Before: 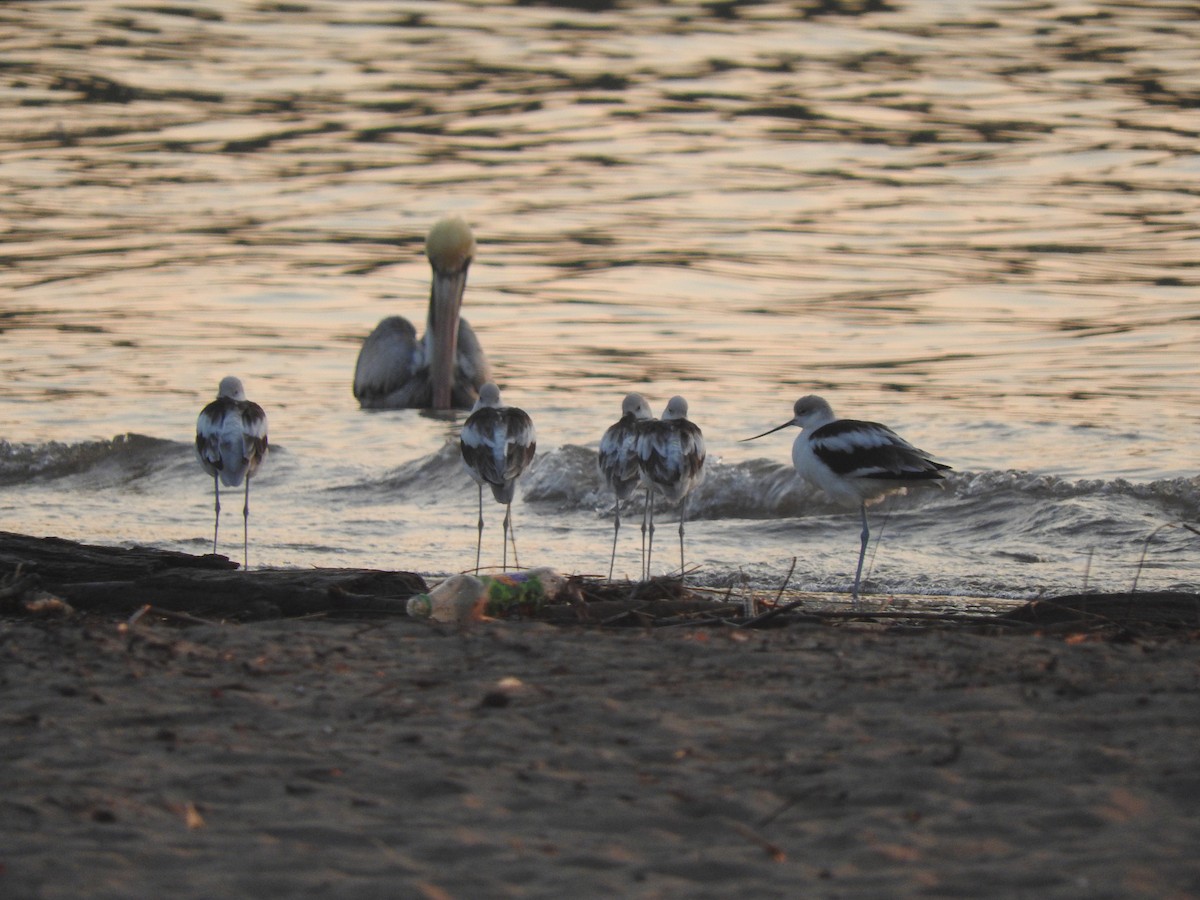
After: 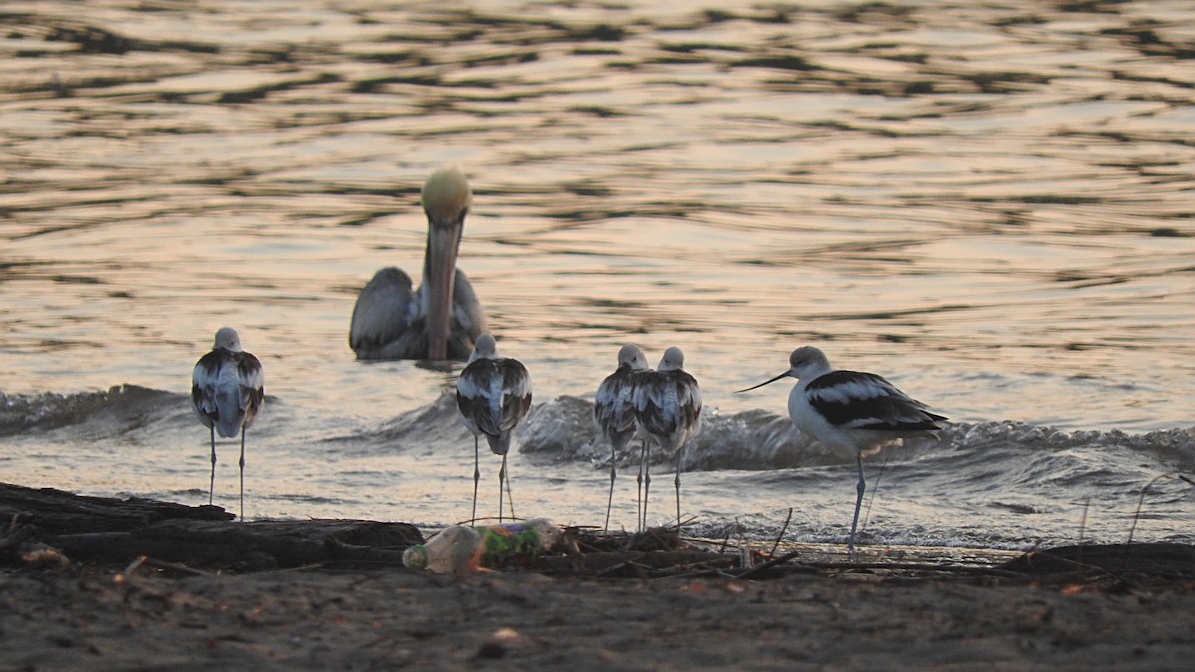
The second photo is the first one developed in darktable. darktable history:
sharpen: on, module defaults
bloom: size 5%, threshold 95%, strength 15%
crop: left 0.387%, top 5.469%, bottom 19.809%
